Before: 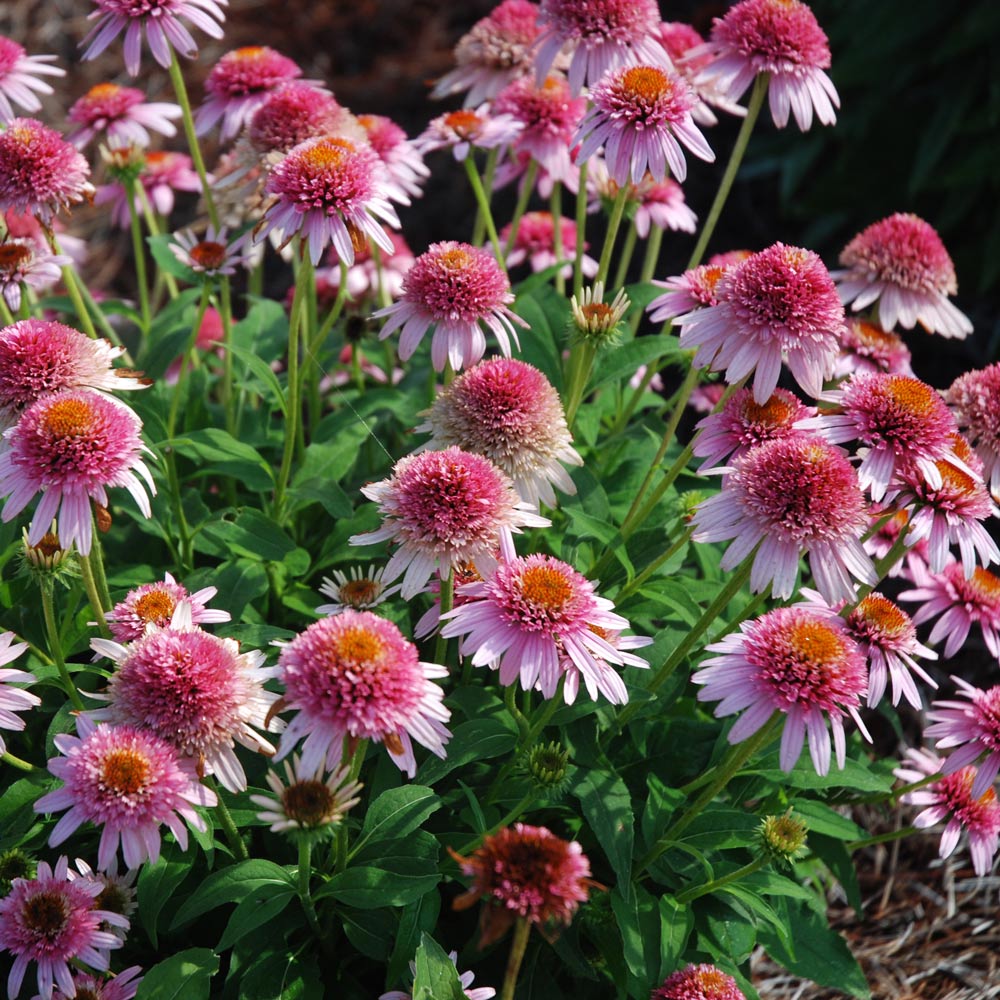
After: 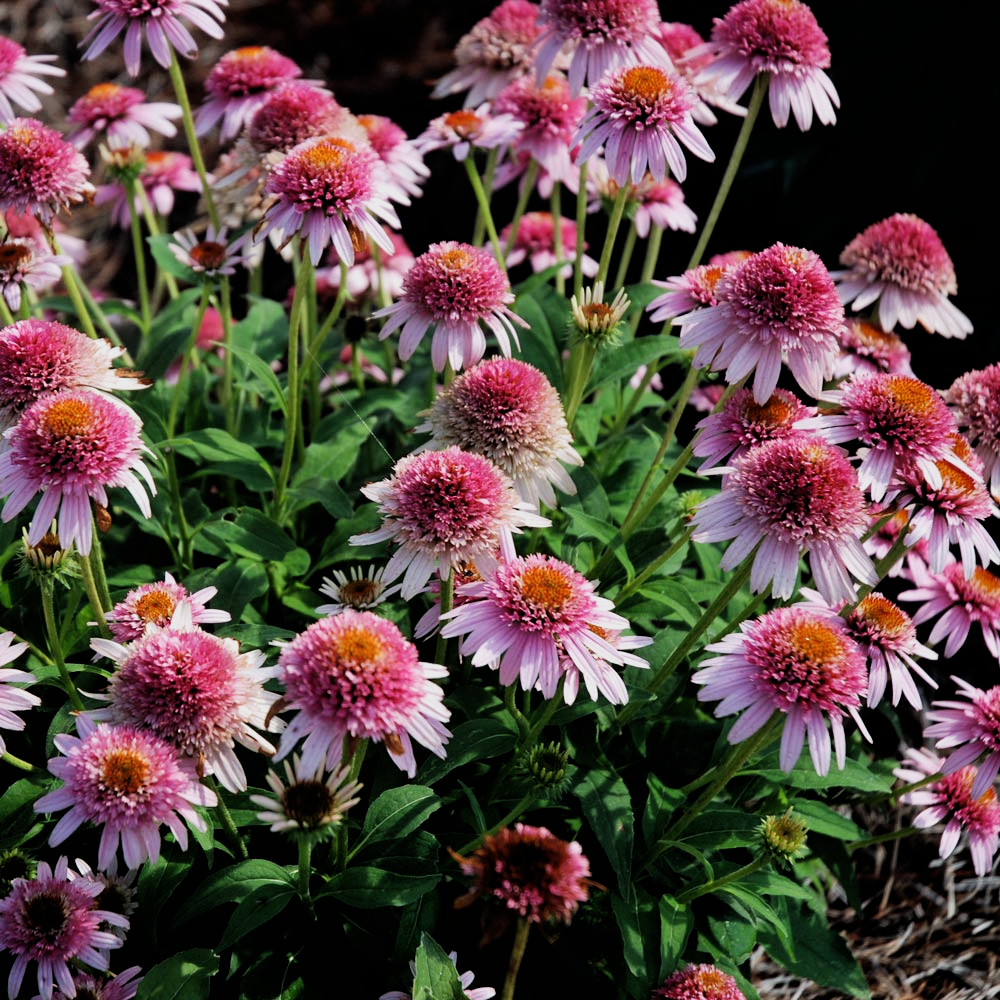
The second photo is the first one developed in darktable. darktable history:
filmic rgb: black relative exposure -5.09 EV, white relative exposure 3.49 EV, hardness 3.17, contrast 1.301, highlights saturation mix -48.82%
